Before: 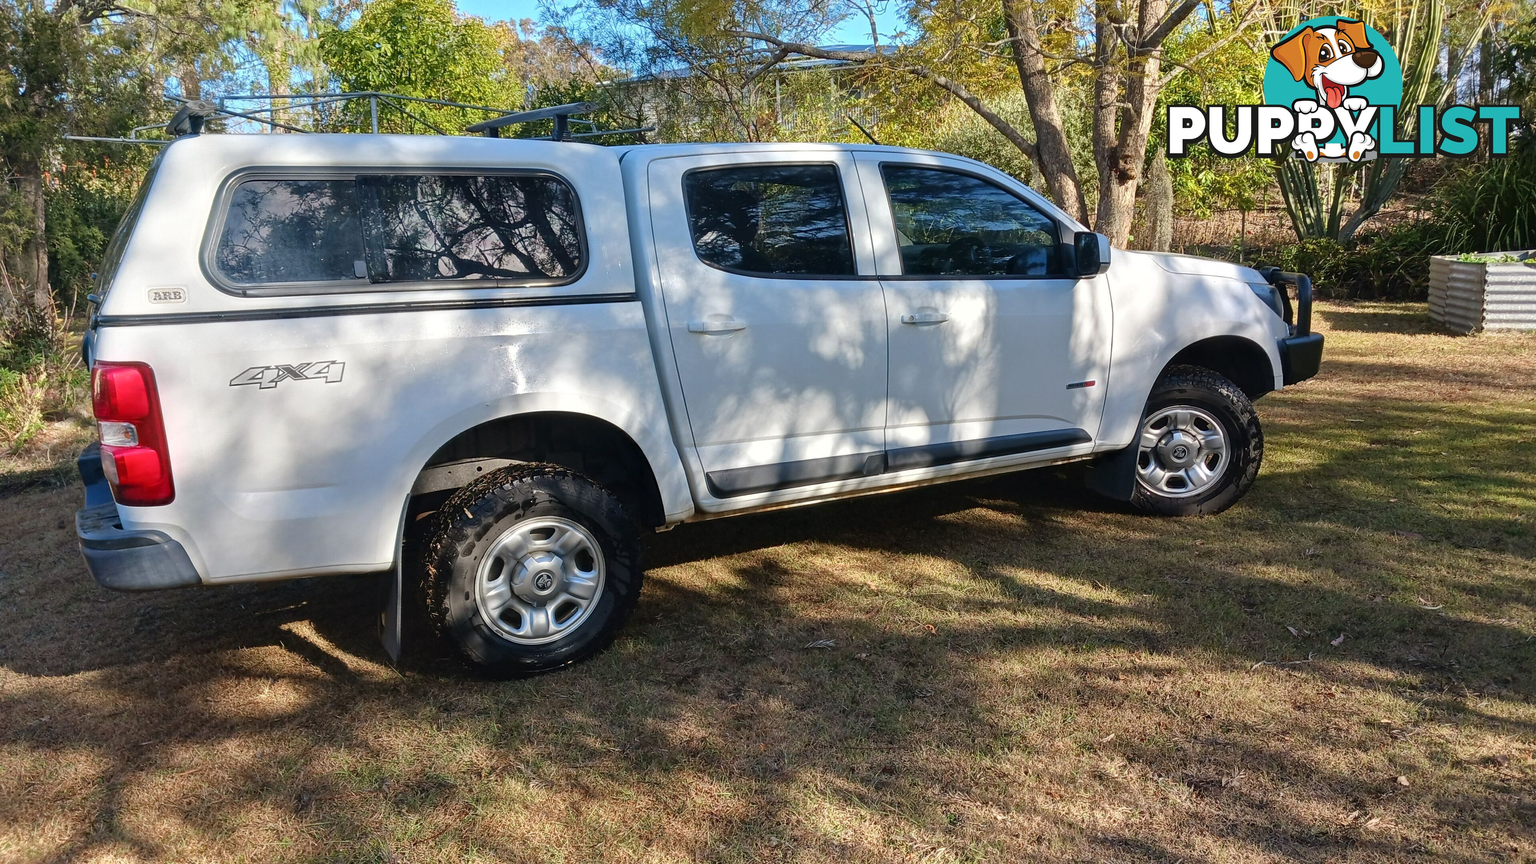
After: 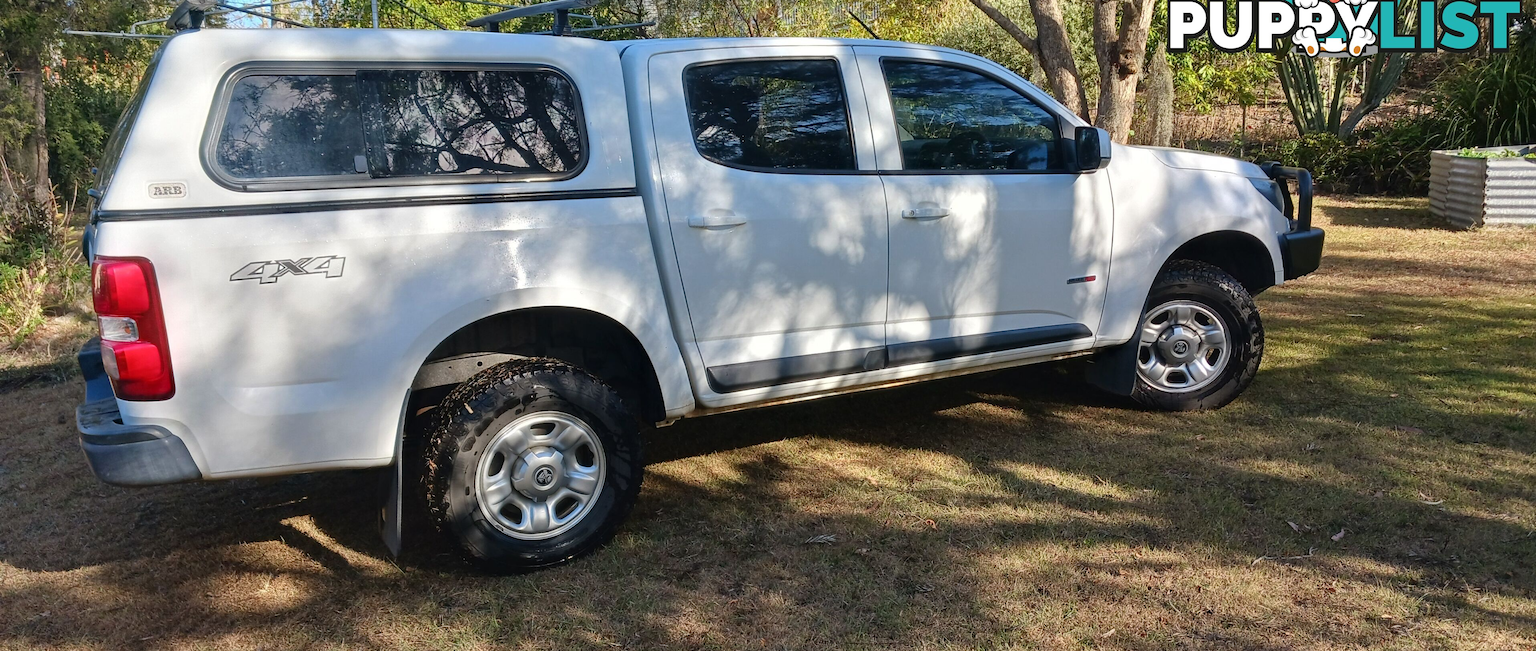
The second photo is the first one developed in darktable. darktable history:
crop and rotate: top 12.247%, bottom 12.404%
